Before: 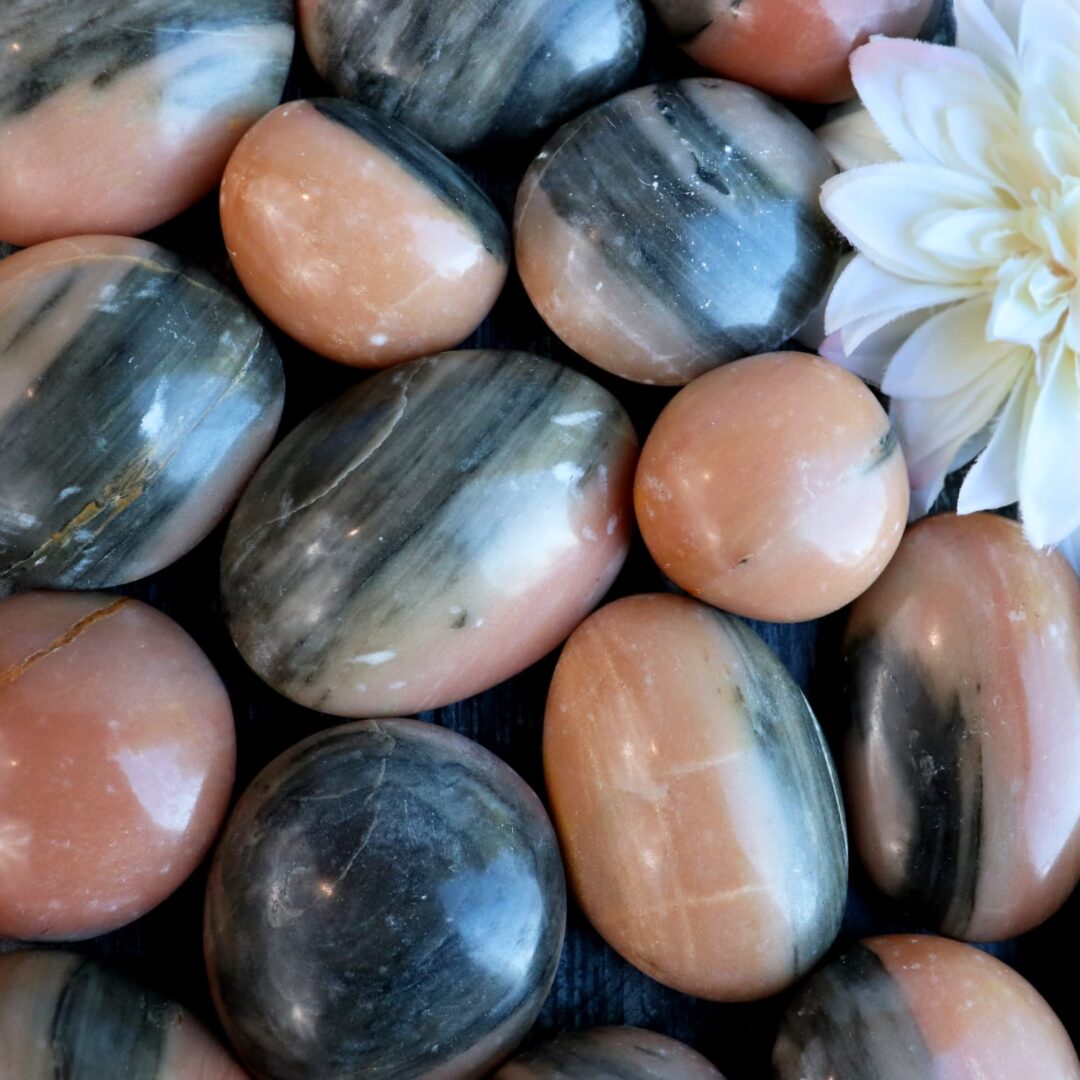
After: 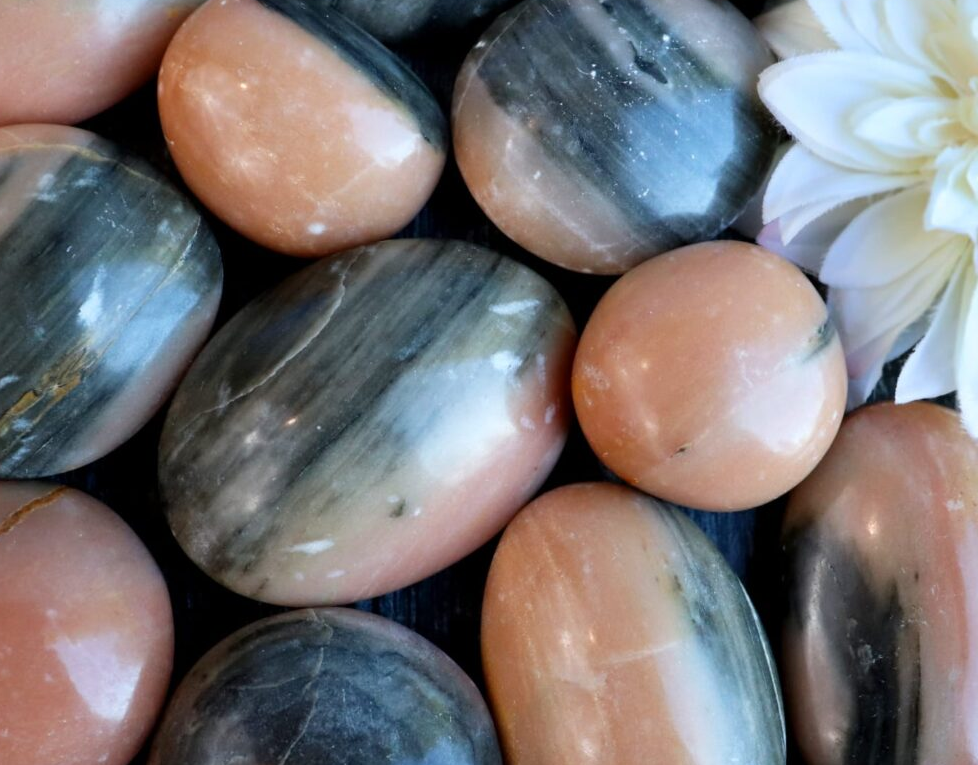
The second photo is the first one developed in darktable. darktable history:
crop: left 5.759%, top 10.286%, right 3.635%, bottom 18.867%
